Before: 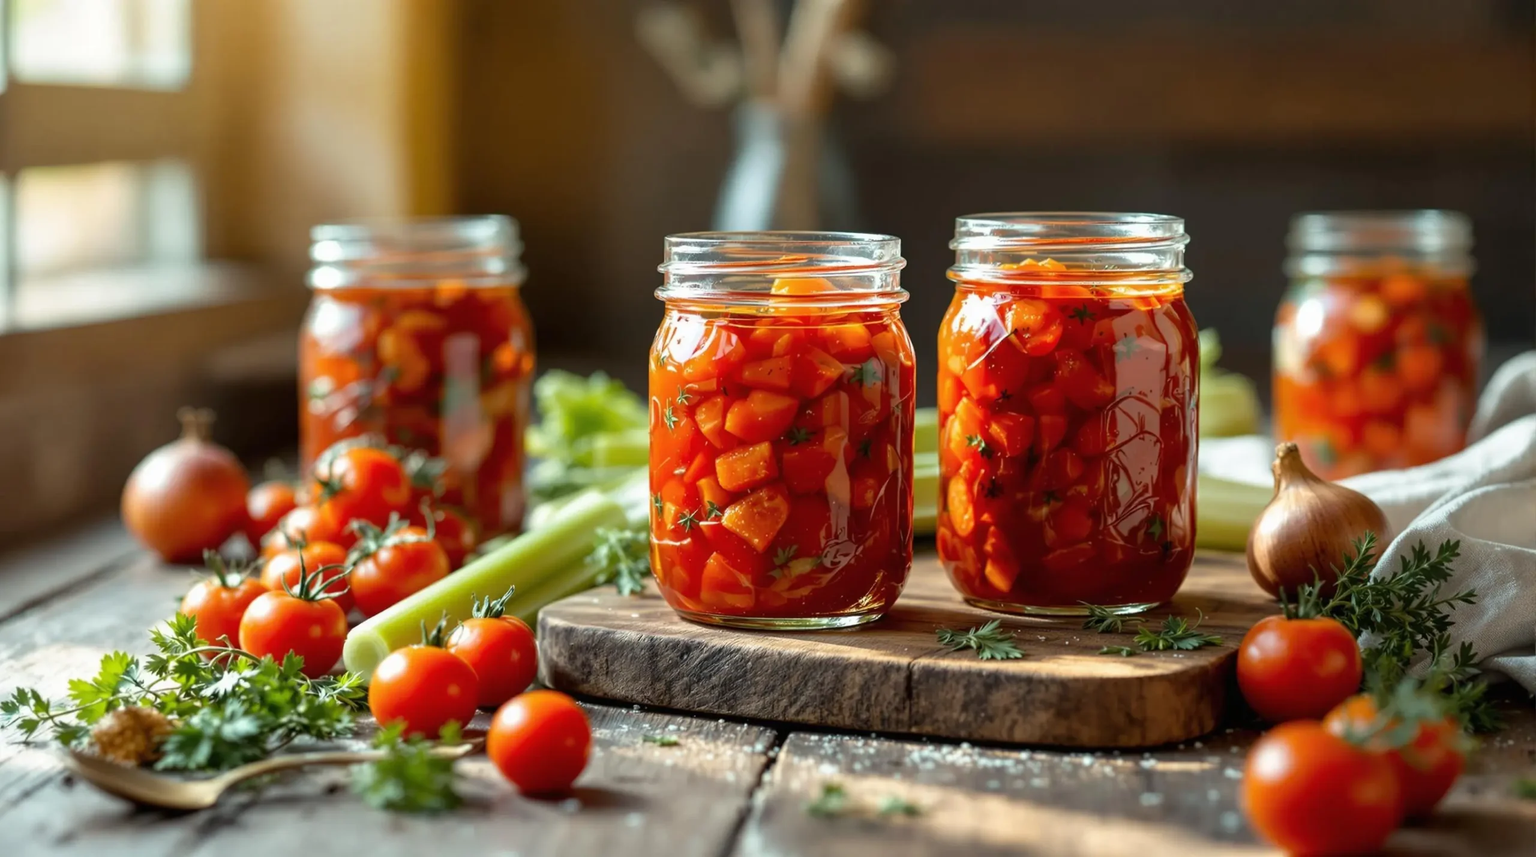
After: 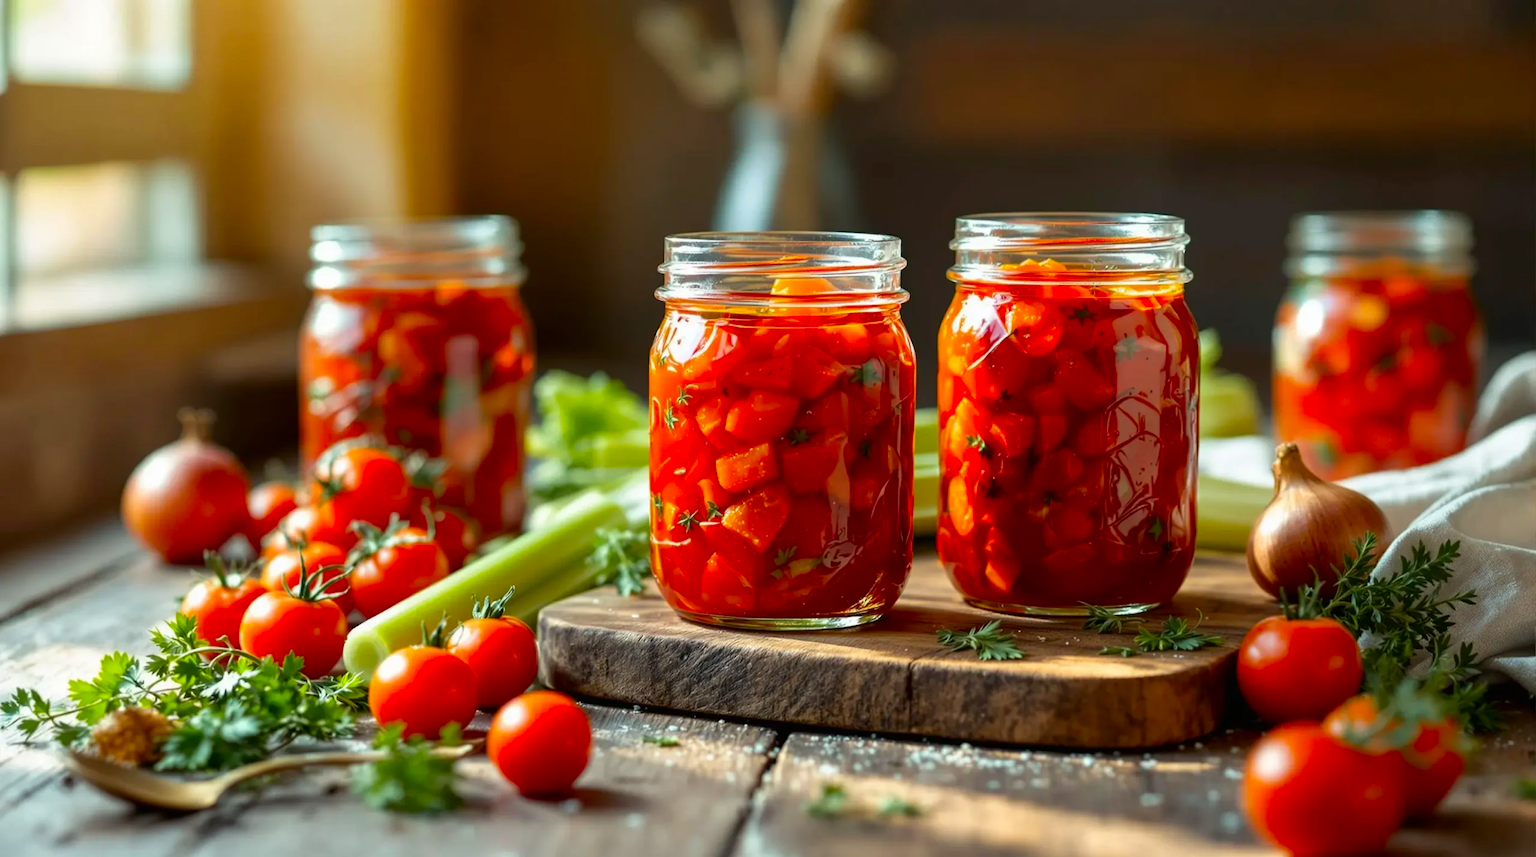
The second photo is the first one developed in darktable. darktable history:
contrast brightness saturation: brightness -0.026, saturation 0.362
